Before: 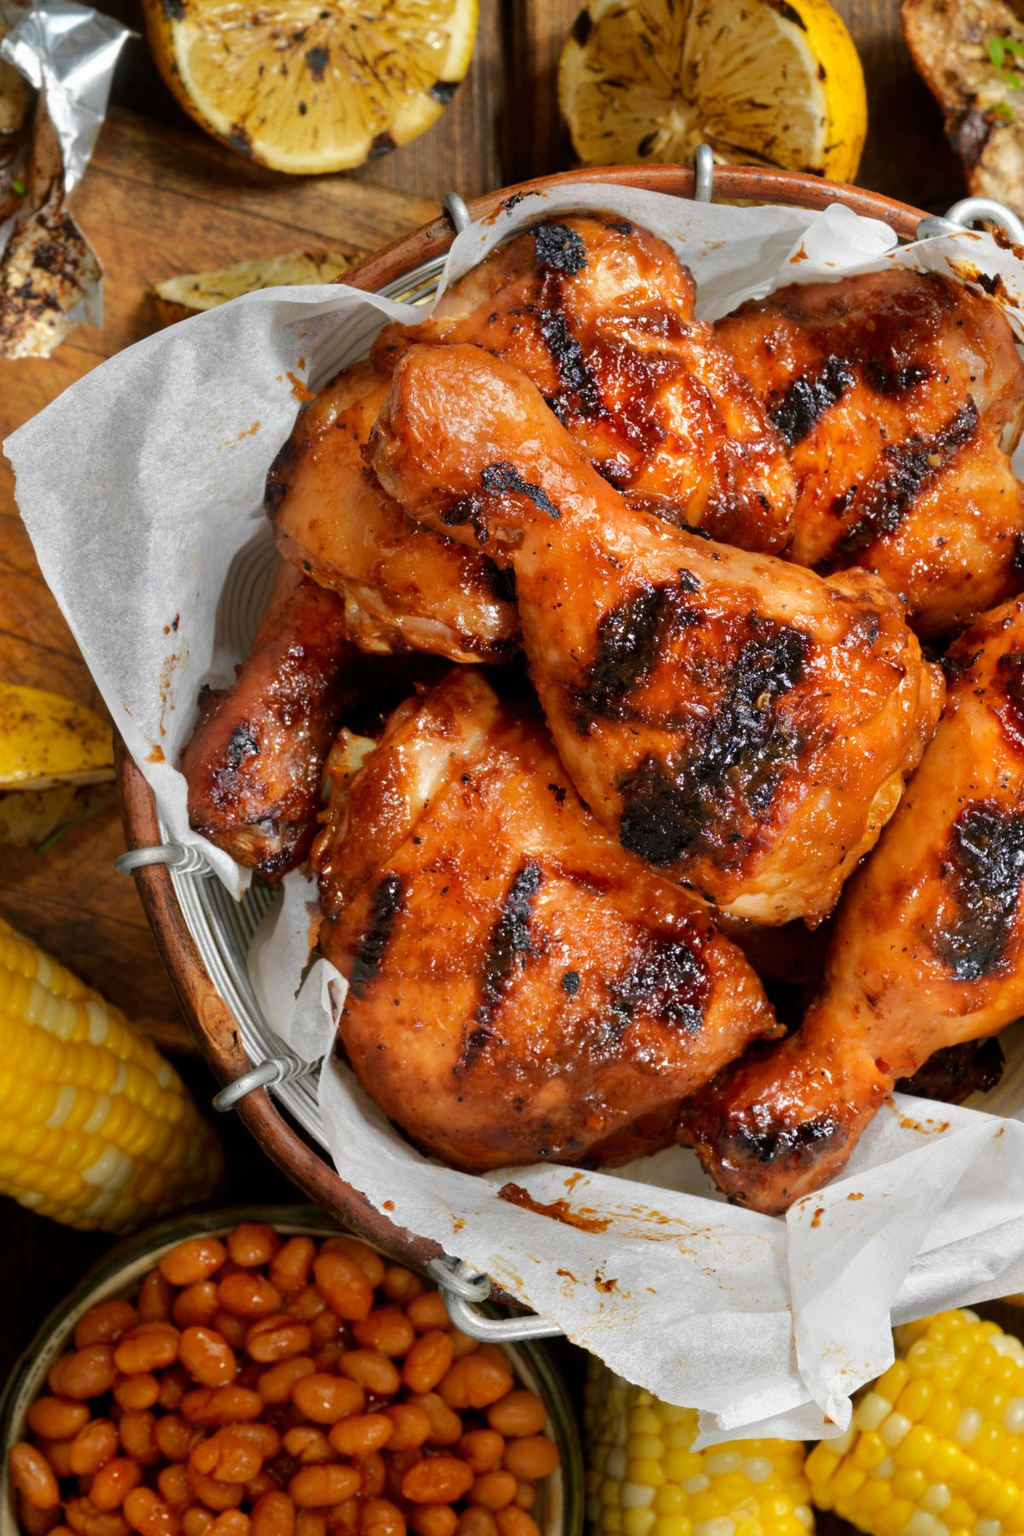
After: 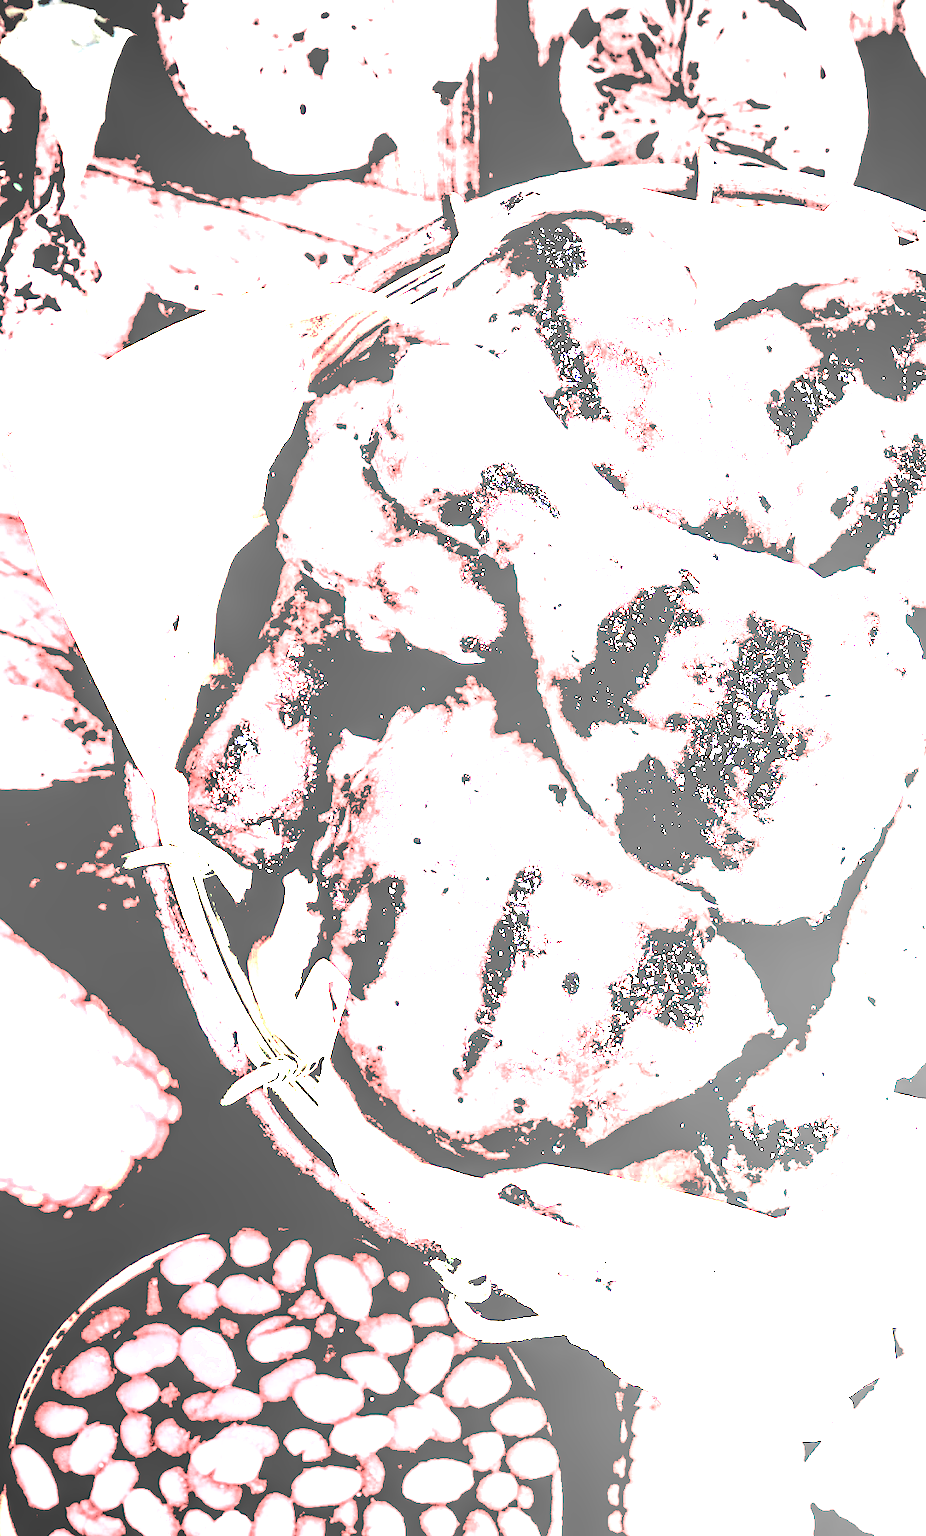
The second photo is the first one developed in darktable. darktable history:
crop: right 9.518%, bottom 0.038%
exposure: black level correction 0.099, exposure 3.035 EV, compensate highlight preservation false
contrast brightness saturation: saturation 0.127
color balance rgb: perceptual saturation grading › global saturation -28.417%, perceptual saturation grading › highlights -20.41%, perceptual saturation grading › mid-tones -23.547%, perceptual saturation grading › shadows -23.447%, global vibrance 20%
local contrast: on, module defaults
vignetting: fall-off start 71.78%, center (-0.034, 0.154)
haze removal: compatibility mode true, adaptive false
